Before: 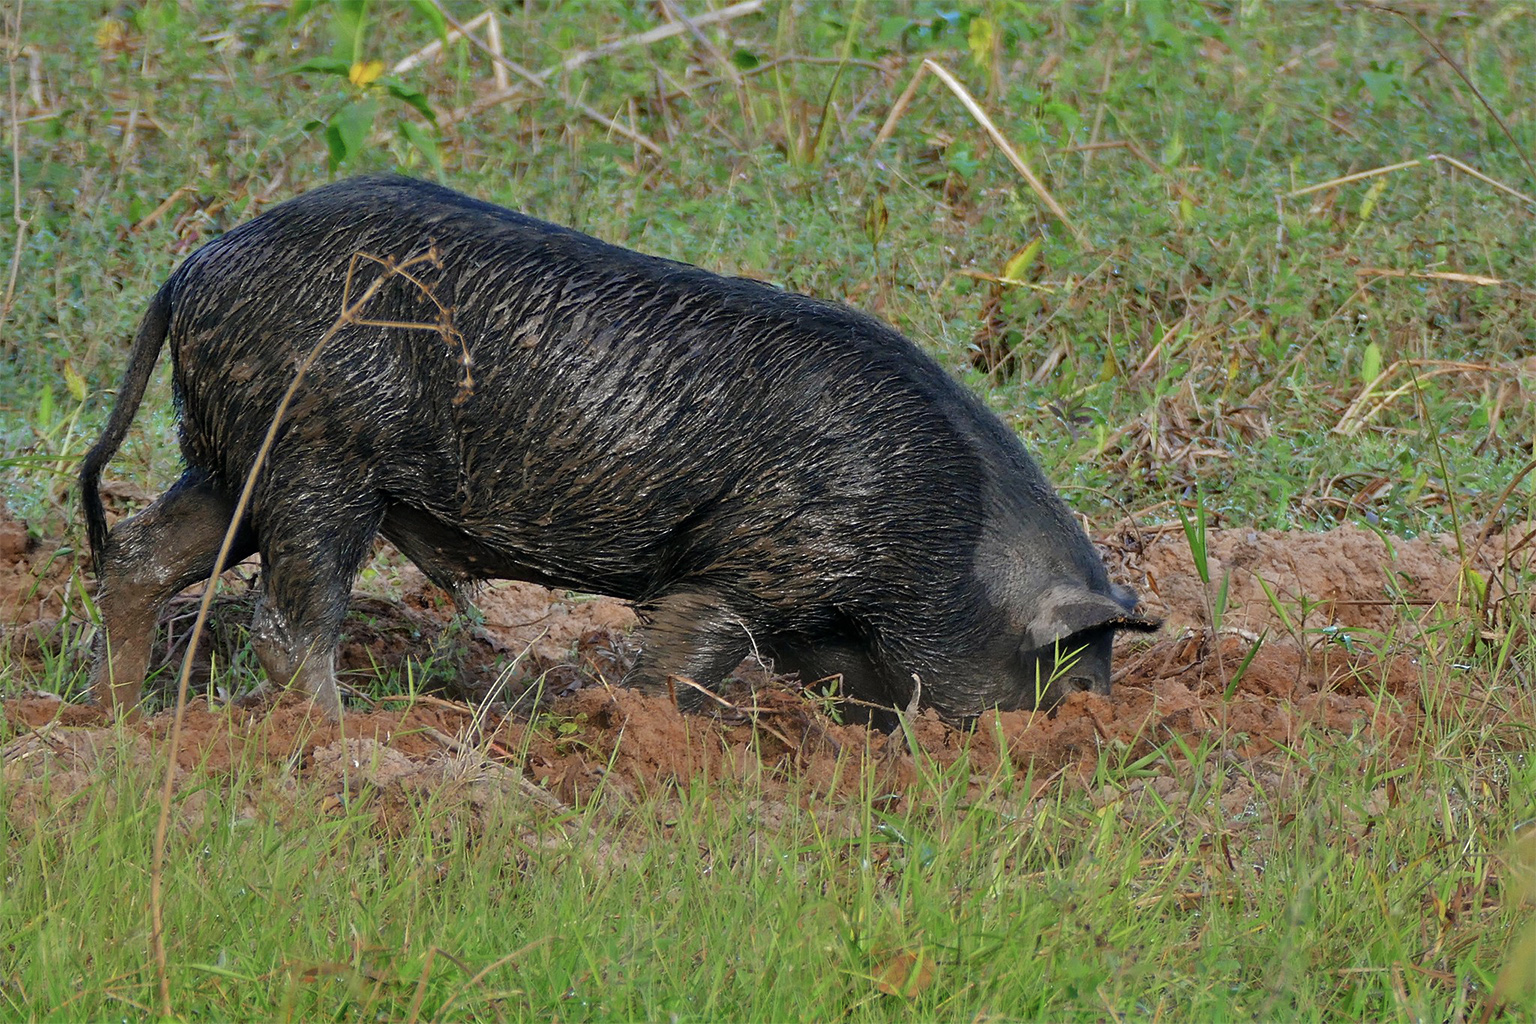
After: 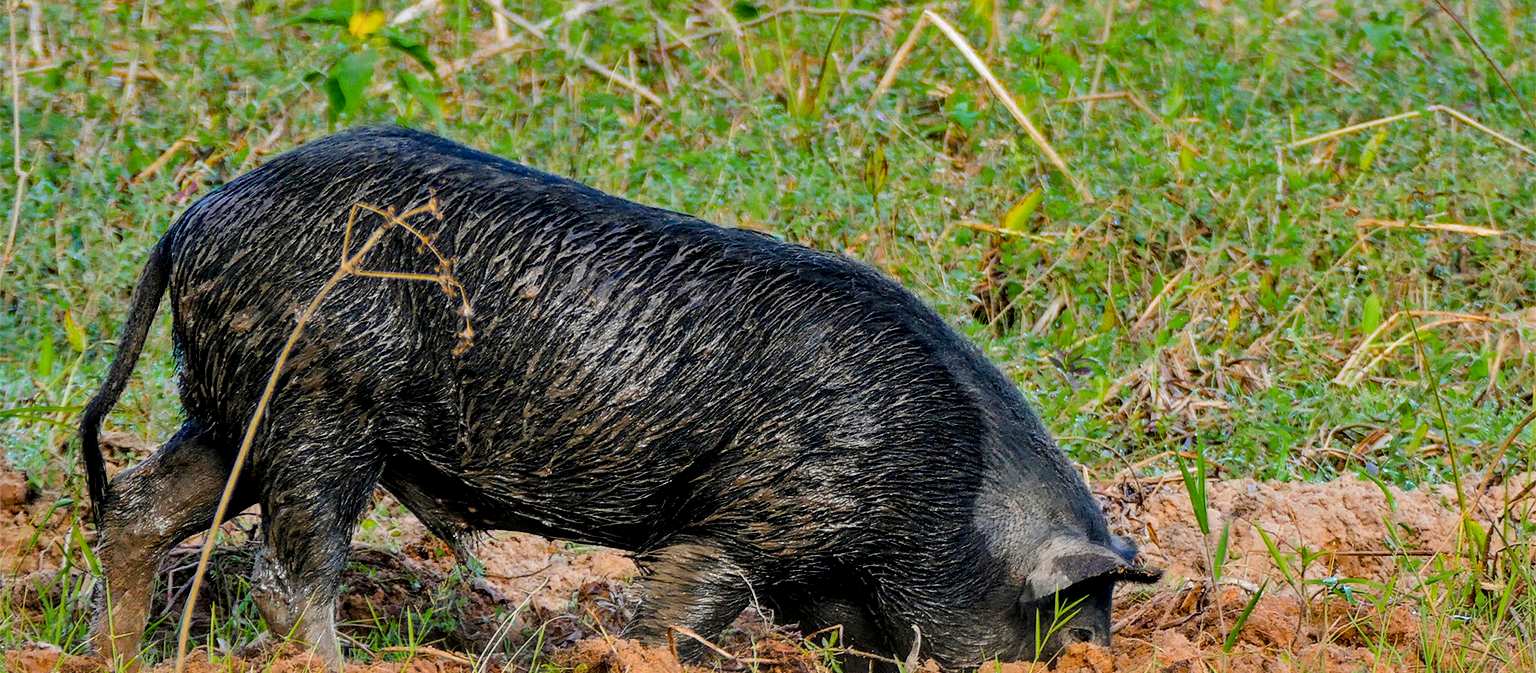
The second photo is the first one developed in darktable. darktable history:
color balance rgb: linear chroma grading › global chroma 14.622%, perceptual saturation grading › global saturation 30.448%, perceptual brilliance grading › global brilliance 9.673%, perceptual brilliance grading › shadows 14.45%
tone equalizer: -8 EV -0.398 EV, -7 EV -0.39 EV, -6 EV -0.324 EV, -5 EV -0.24 EV, -3 EV 0.212 EV, -2 EV 0.306 EV, -1 EV 0.398 EV, +0 EV 0.435 EV, edges refinement/feathering 500, mask exposure compensation -1.57 EV, preserve details no
local contrast: detail 130%
color zones: curves: ch0 [(0, 0.465) (0.092, 0.596) (0.289, 0.464) (0.429, 0.453) (0.571, 0.464) (0.714, 0.455) (0.857, 0.462) (1, 0.465)]
color correction: highlights a* 0.054, highlights b* -0.714
filmic rgb: black relative exposure -7.65 EV, white relative exposure 4.56 EV, threshold 5.98 EV, hardness 3.61, enable highlight reconstruction true
crop and rotate: top 4.827%, bottom 29.445%
